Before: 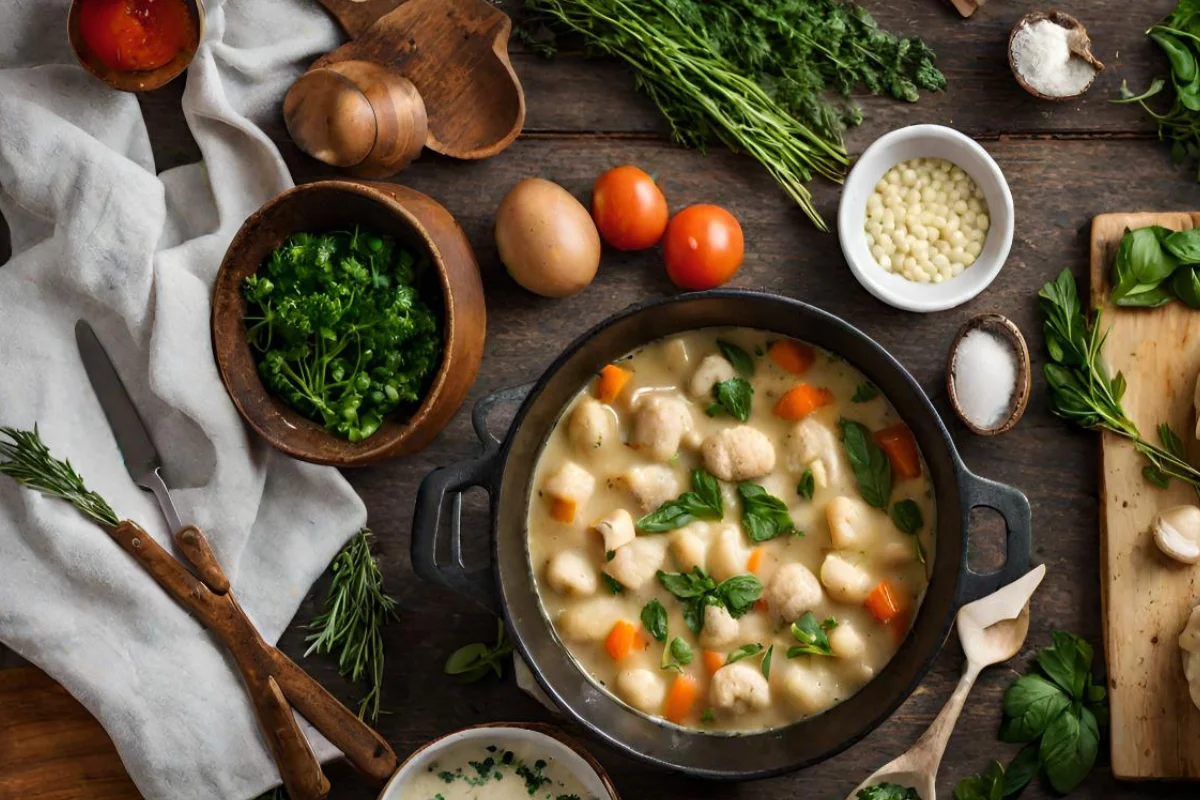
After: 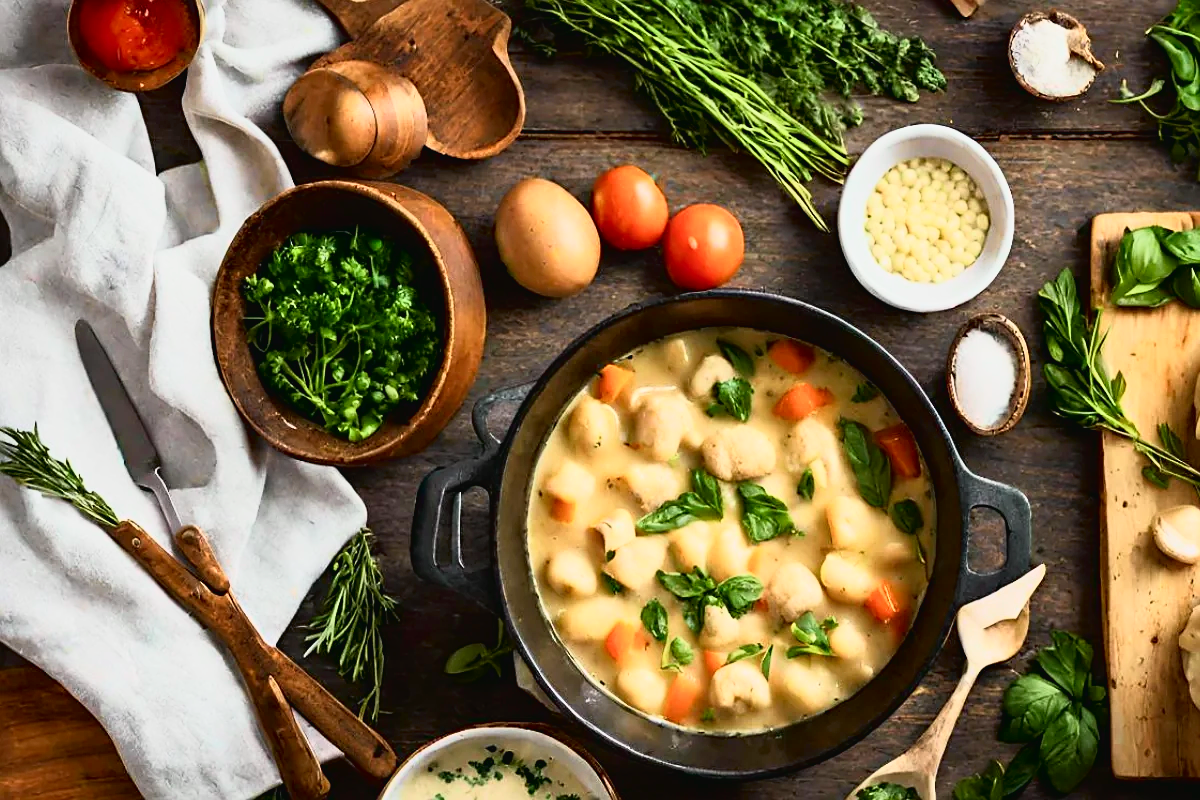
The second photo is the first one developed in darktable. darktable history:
tone curve: curves: ch0 [(0, 0.024) (0.031, 0.027) (0.113, 0.069) (0.198, 0.18) (0.304, 0.303) (0.441, 0.462) (0.557, 0.6) (0.711, 0.79) (0.812, 0.878) (0.927, 0.935) (1, 0.963)]; ch1 [(0, 0) (0.222, 0.2) (0.343, 0.325) (0.45, 0.441) (0.502, 0.501) (0.527, 0.534) (0.55, 0.561) (0.632, 0.656) (0.735, 0.754) (1, 1)]; ch2 [(0, 0) (0.249, 0.222) (0.352, 0.348) (0.424, 0.439) (0.476, 0.482) (0.499, 0.501) (0.517, 0.516) (0.532, 0.544) (0.558, 0.585) (0.596, 0.629) (0.726, 0.745) (0.82, 0.796) (0.998, 0.928)], color space Lab, independent channels, preserve colors none
base curve: curves: ch0 [(0, 0) (0.579, 0.807) (1, 1)]
sharpen: on, module defaults
